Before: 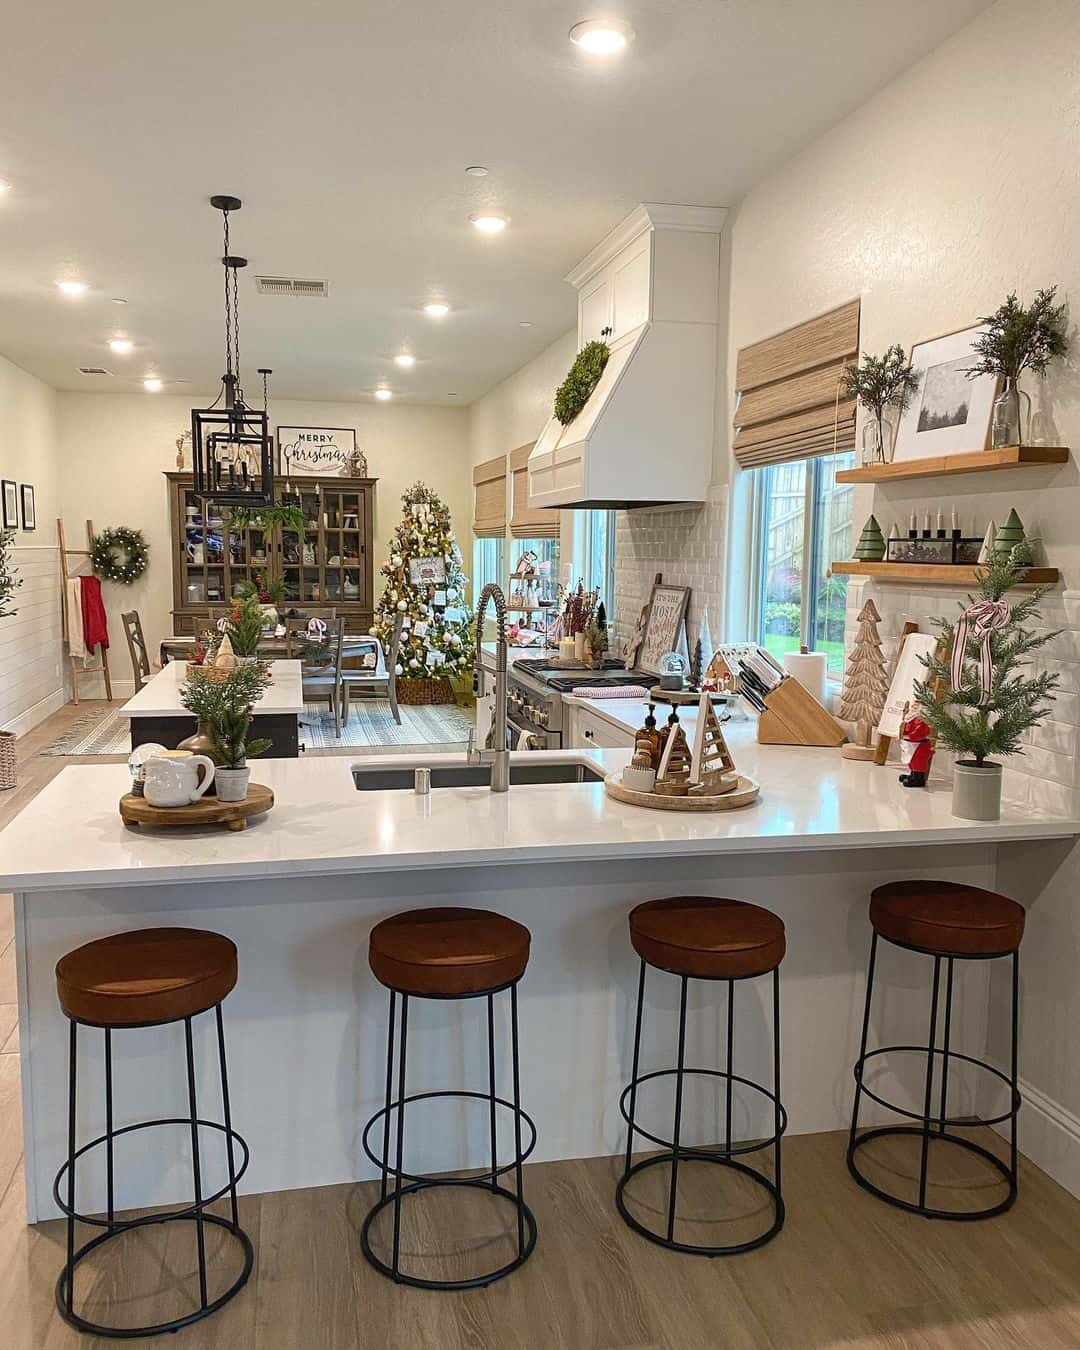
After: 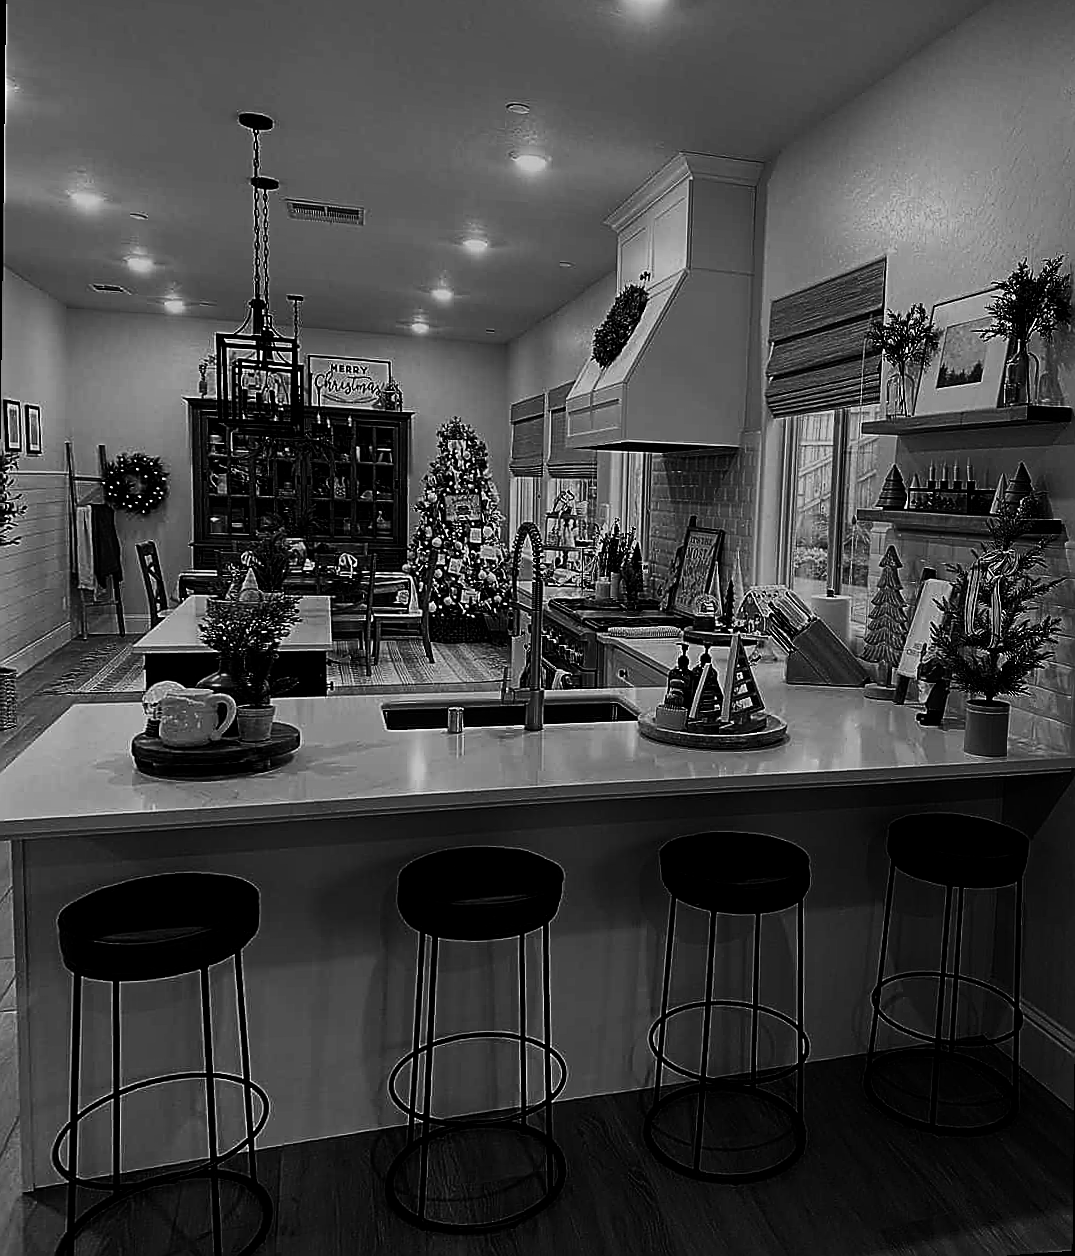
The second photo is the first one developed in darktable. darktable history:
rotate and perspective: rotation 0.679°, lens shift (horizontal) 0.136, crop left 0.009, crop right 0.991, crop top 0.078, crop bottom 0.95
filmic rgb: black relative exposure -5 EV, white relative exposure 3.5 EV, hardness 3.19, contrast 1.2, highlights saturation mix -50%
contrast brightness saturation: contrast 0.02, brightness -1, saturation -1
sharpen: radius 1.4, amount 1.25, threshold 0.7
